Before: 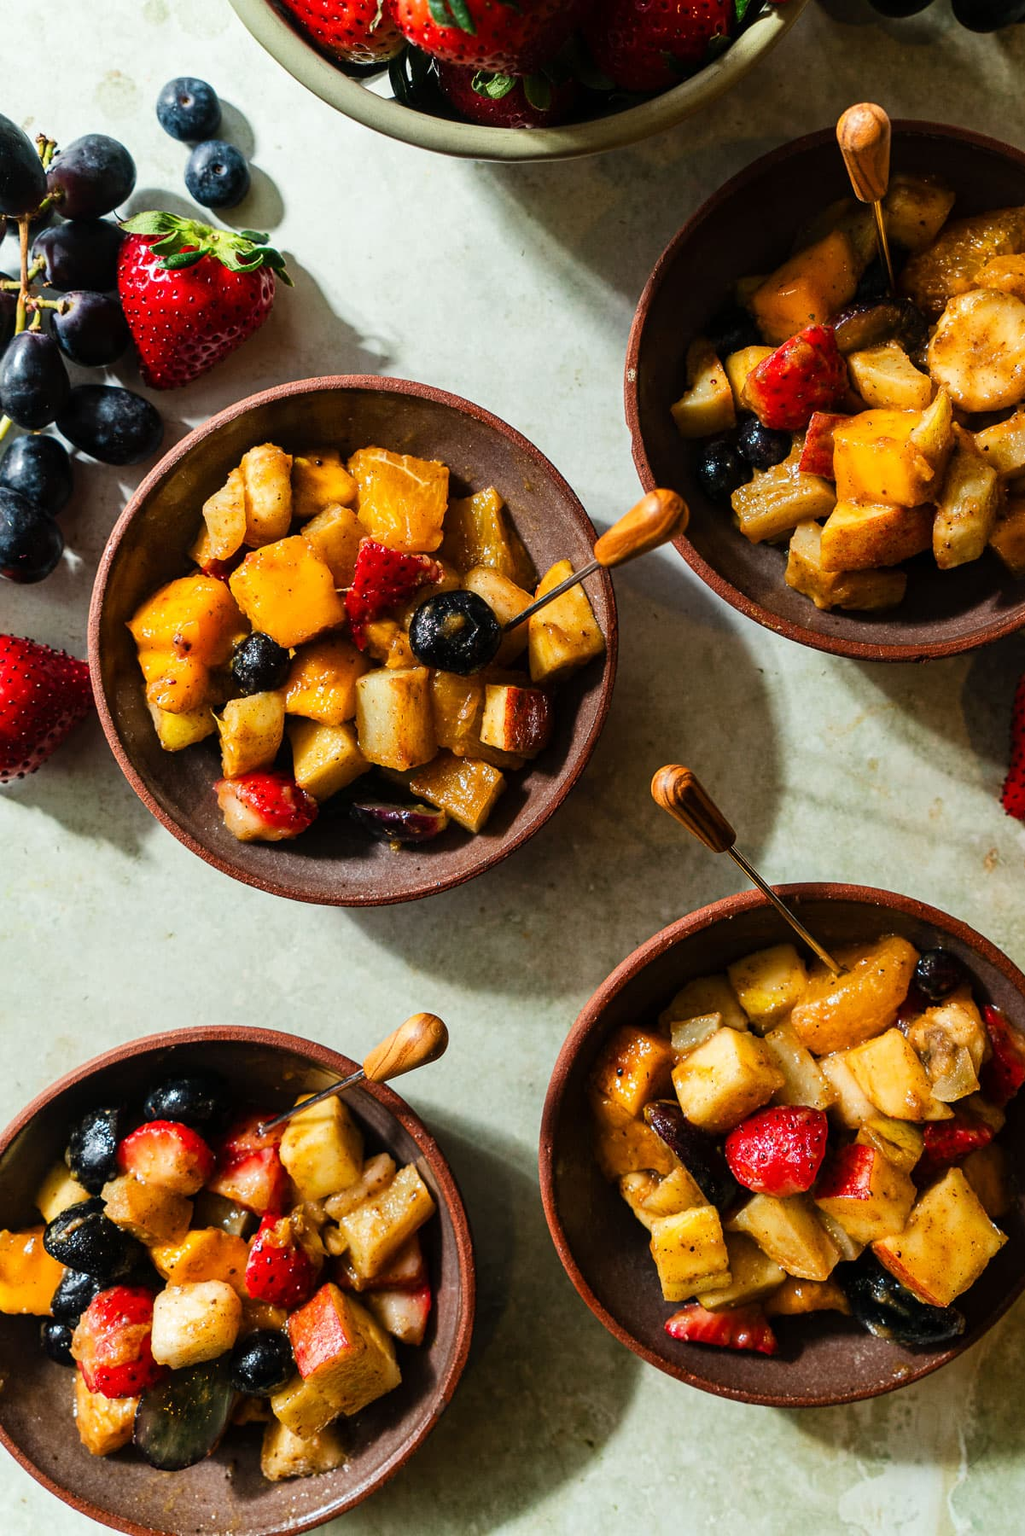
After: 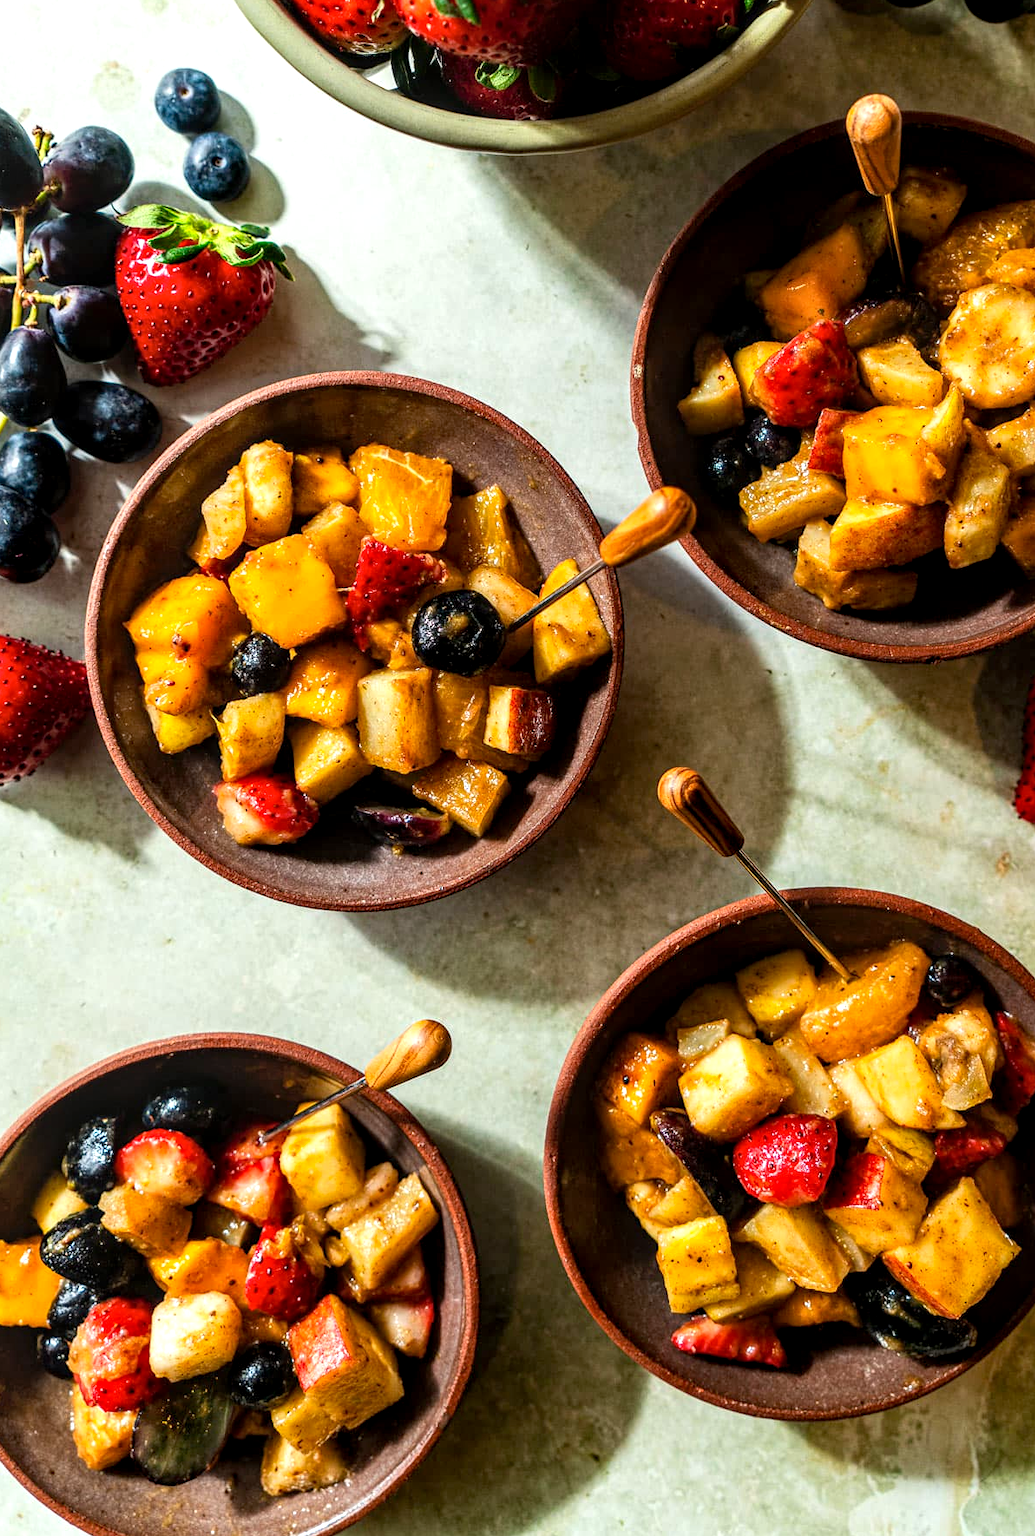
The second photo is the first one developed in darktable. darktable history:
exposure: black level correction 0.004, exposure 0.39 EV, compensate highlight preservation false
crop: left 0.499%, top 0.689%, right 0.142%, bottom 0.925%
local contrast: on, module defaults
color zones: curves: ch1 [(0, 0.638) (0.193, 0.442) (0.286, 0.15) (0.429, 0.14) (0.571, 0.142) (0.714, 0.154) (0.857, 0.175) (1, 0.638)], mix -120.49%
